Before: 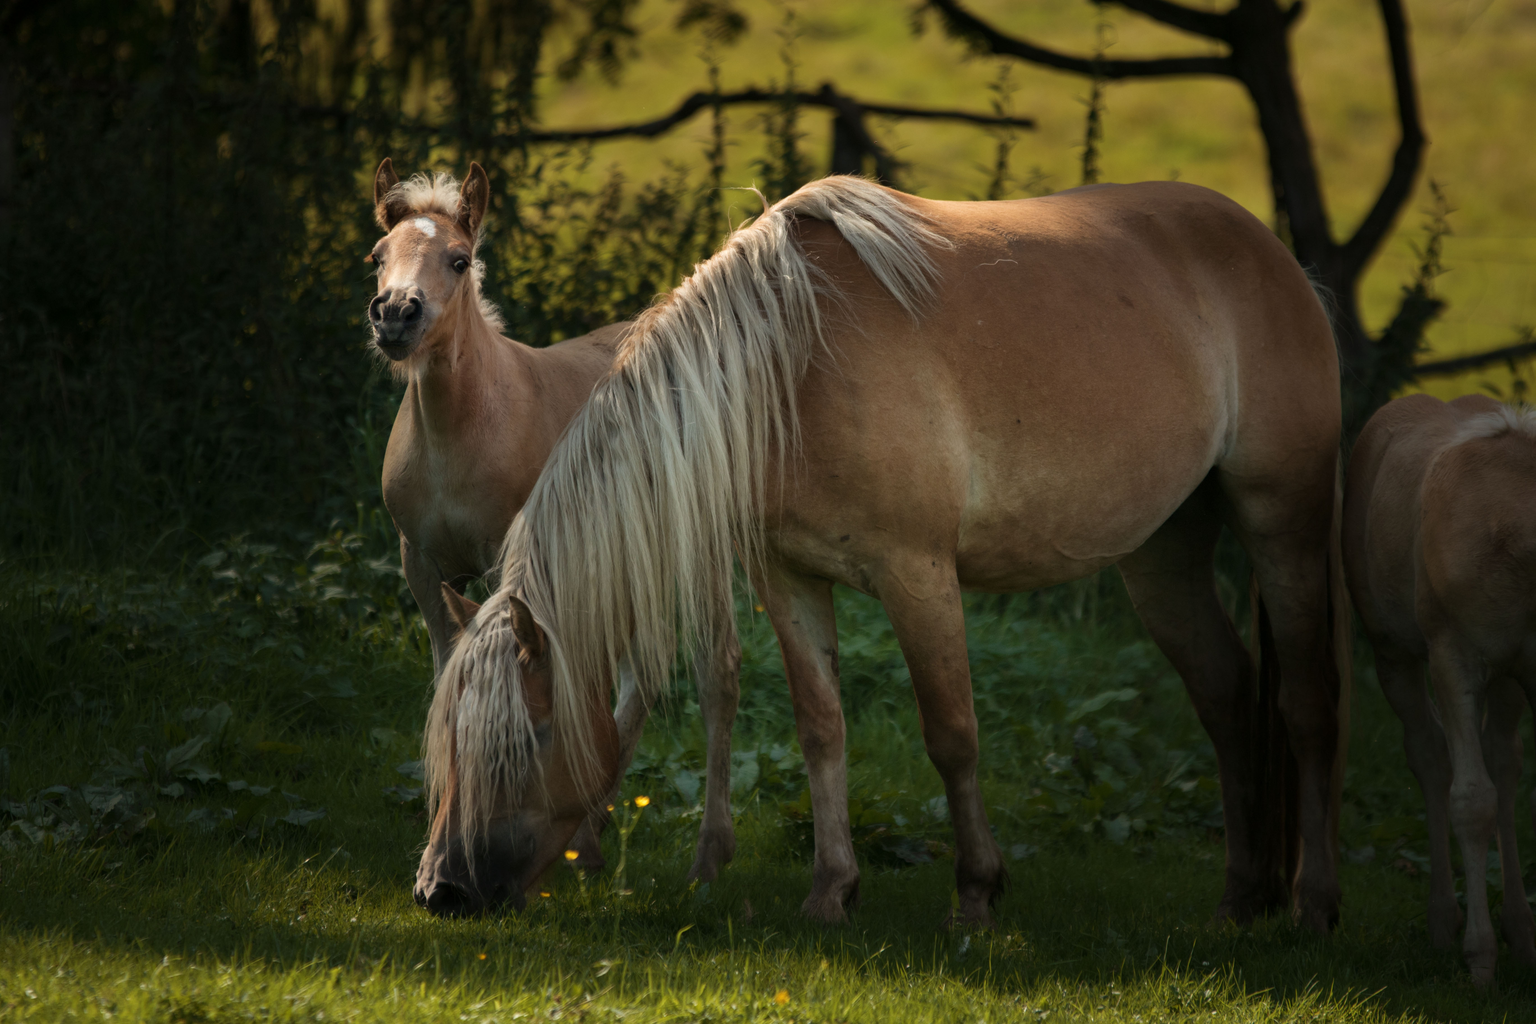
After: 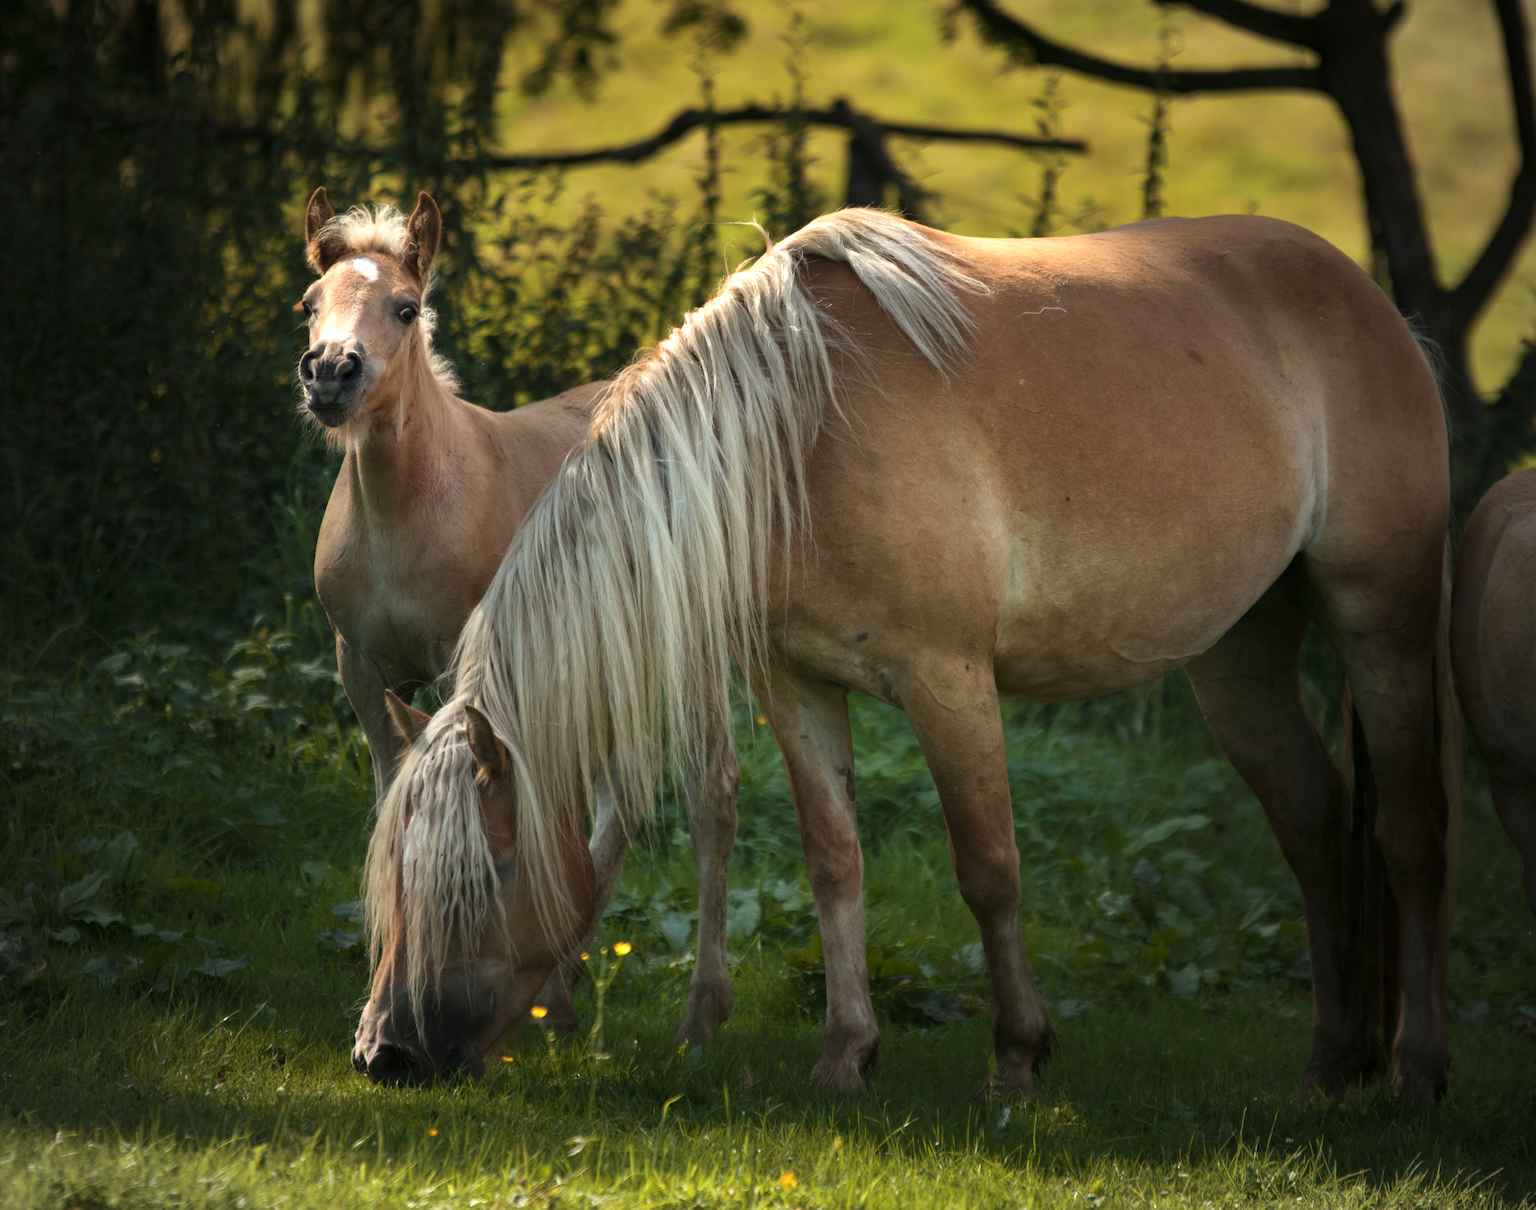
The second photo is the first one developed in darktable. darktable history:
white balance: red 0.988, blue 1.017
crop: left 7.598%, right 7.873%
exposure: exposure 0.74 EV, compensate highlight preservation false
vignetting: fall-off radius 81.94%
